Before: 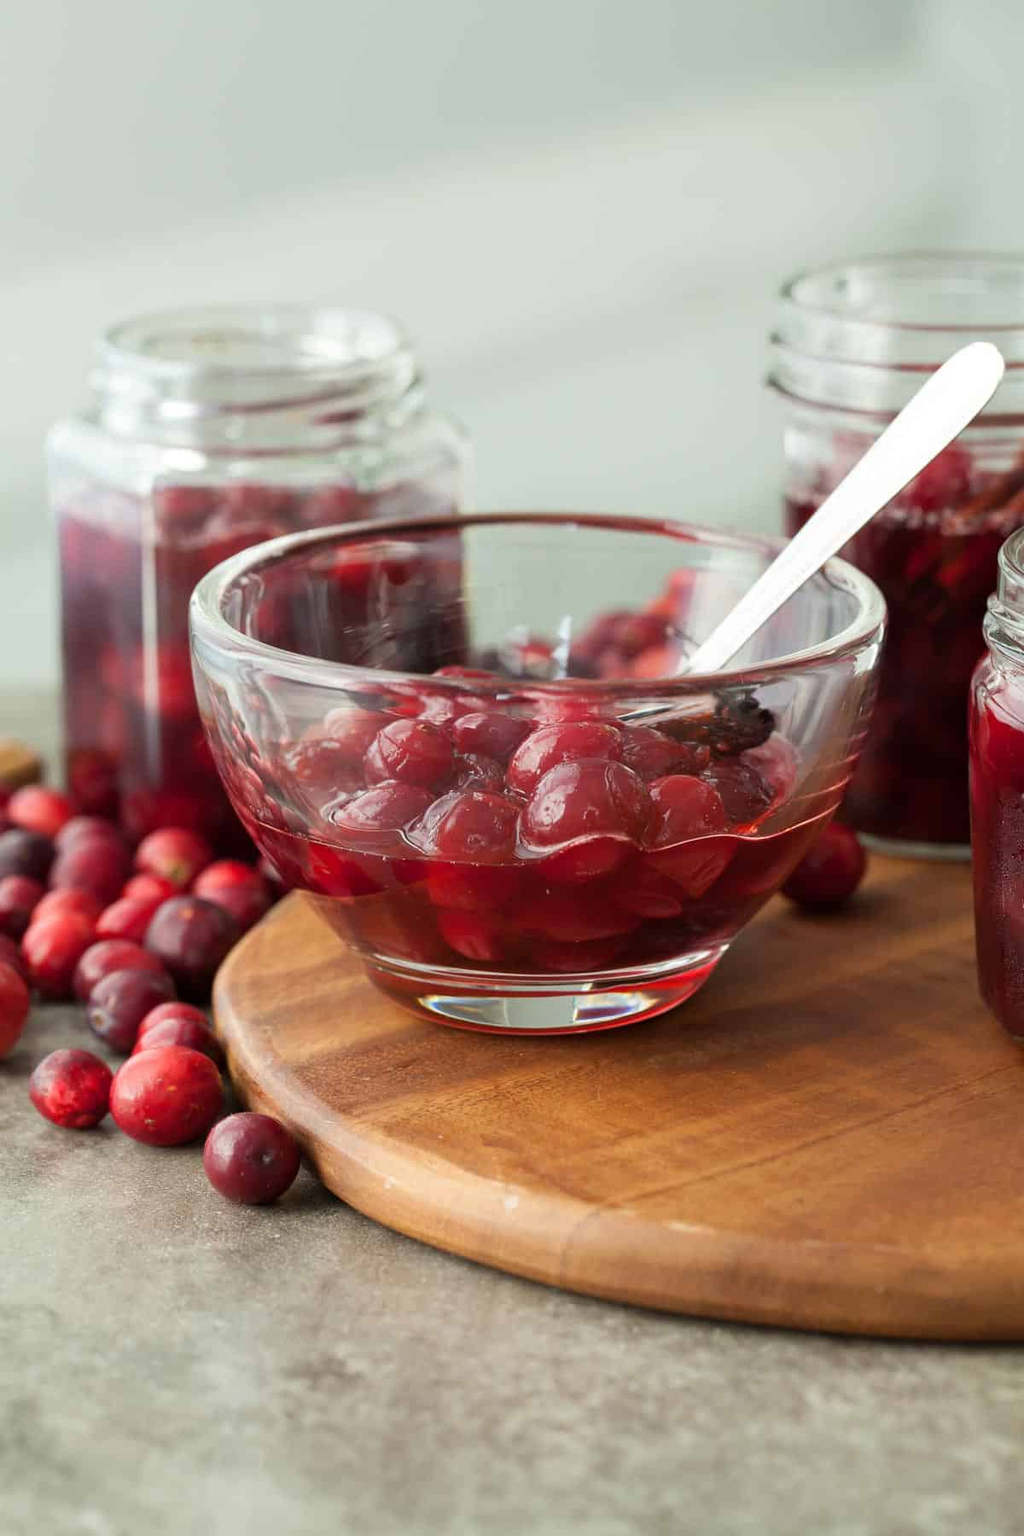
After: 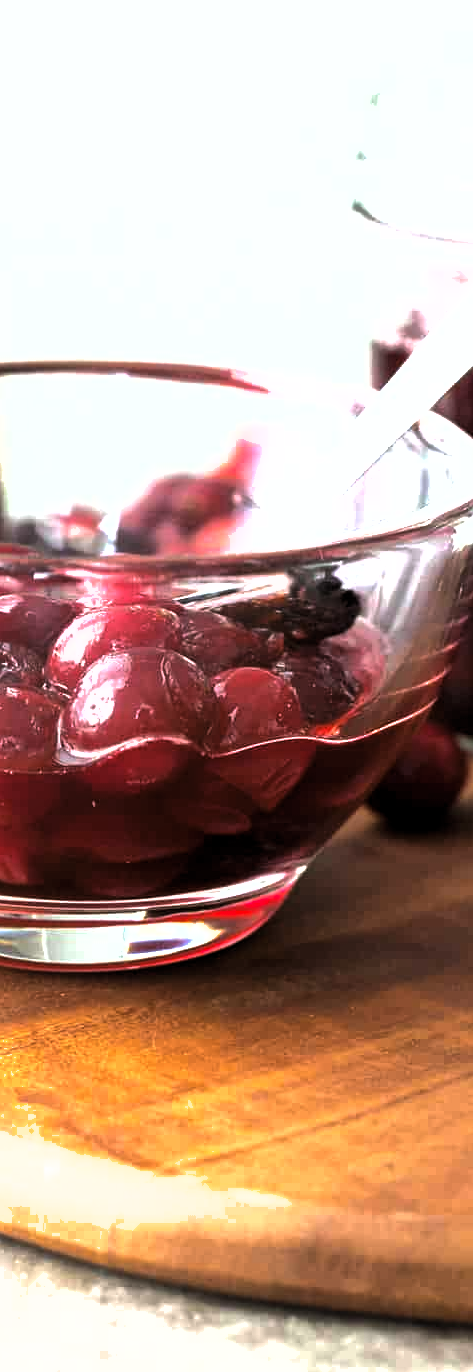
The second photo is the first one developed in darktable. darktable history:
shadows and highlights: on, module defaults
levels: levels [0.044, 0.475, 0.791]
crop: left 45.721%, top 13.393%, right 14.118%, bottom 10.01%
white balance: red 0.984, blue 1.059
contrast equalizer: y [[0.439, 0.44, 0.442, 0.457, 0.493, 0.498], [0.5 ×6], [0.5 ×6], [0 ×6], [0 ×6]], mix 0.59
base curve: curves: ch0 [(0, 0) (0.262, 0.32) (0.722, 0.705) (1, 1)]
tone equalizer: -8 EV -0.75 EV, -7 EV -0.7 EV, -6 EV -0.6 EV, -5 EV -0.4 EV, -3 EV 0.4 EV, -2 EV 0.6 EV, -1 EV 0.7 EV, +0 EV 0.75 EV, edges refinement/feathering 500, mask exposure compensation -1.57 EV, preserve details no
